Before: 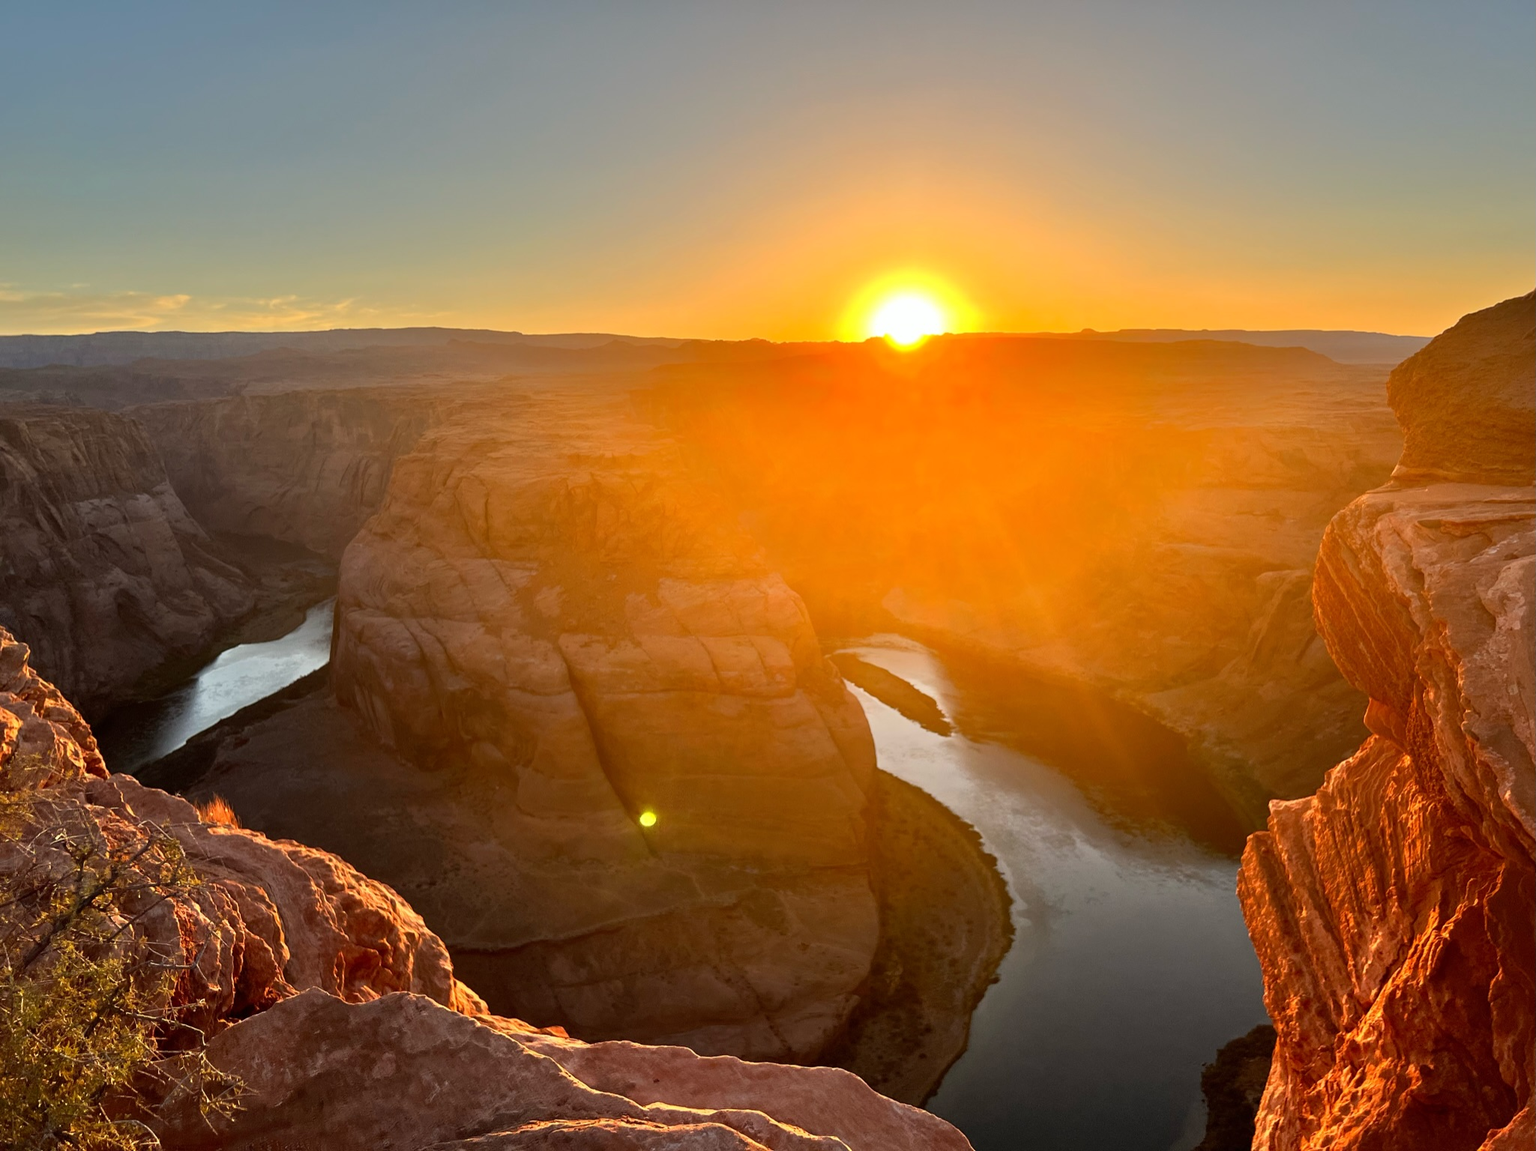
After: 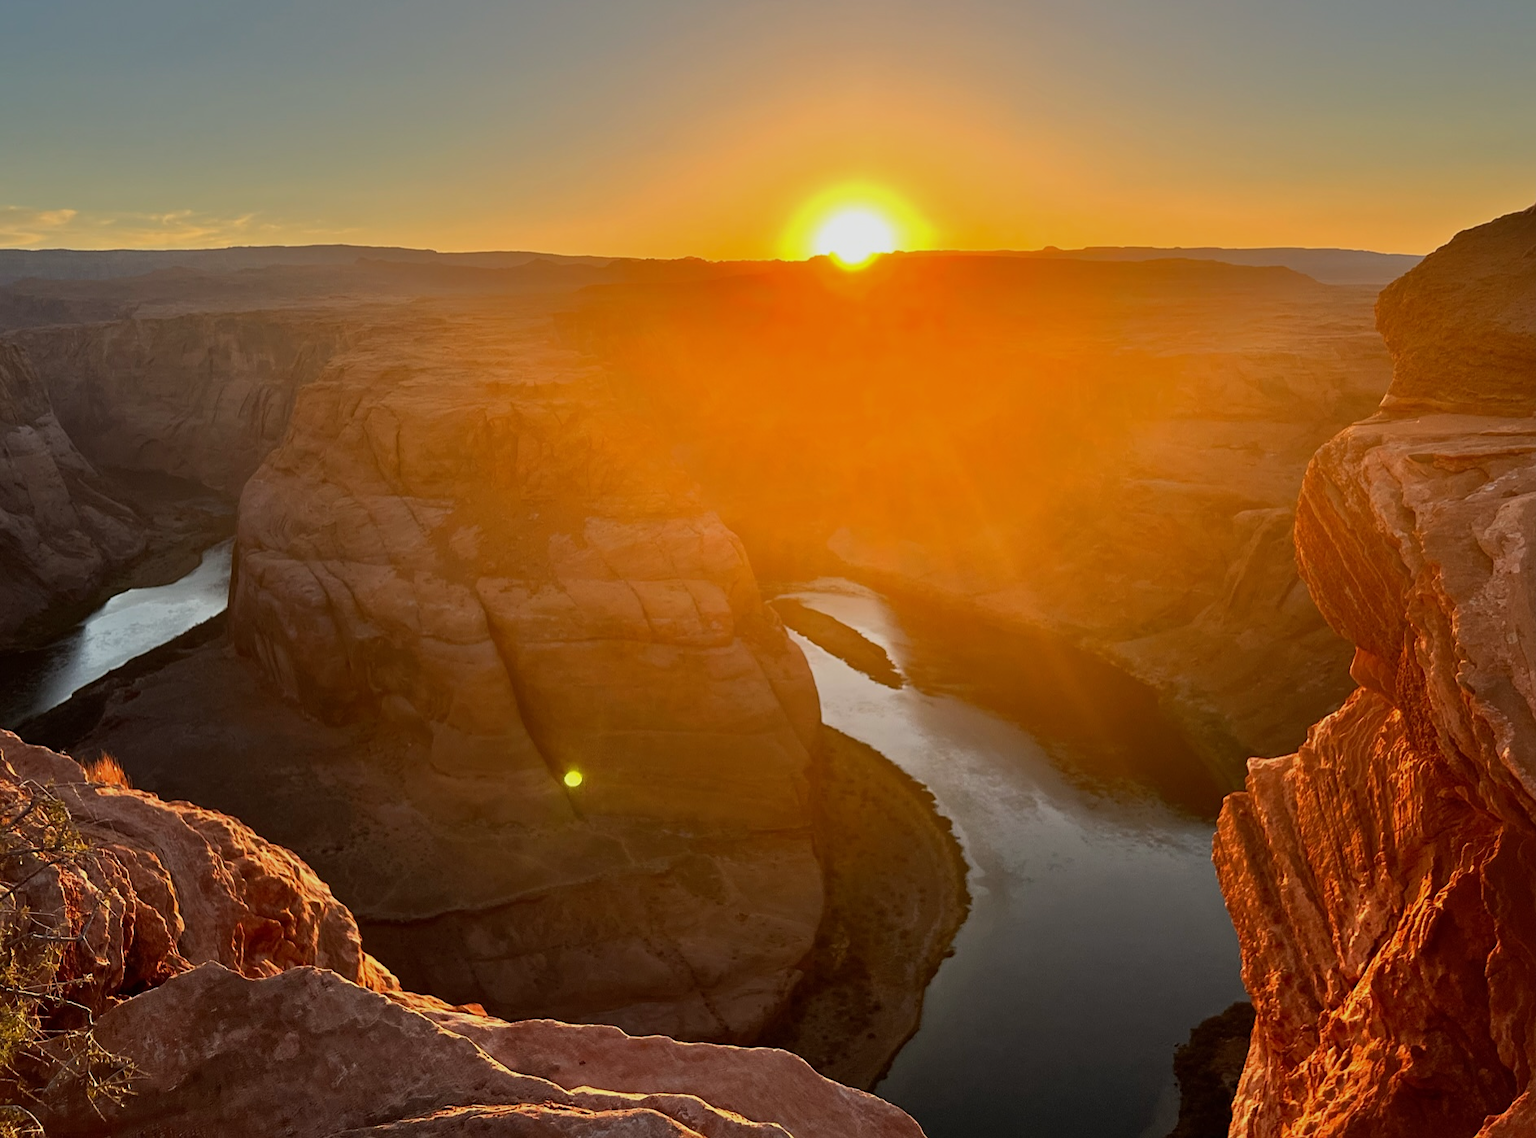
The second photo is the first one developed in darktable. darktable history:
crop and rotate: left 7.817%, top 8.876%
color calibration: gray › normalize channels true, illuminant same as pipeline (D50), adaptation XYZ, x 0.346, y 0.358, temperature 5009.51 K, gamut compression 0.004
exposure: exposure -0.373 EV, compensate exposure bias true, compensate highlight preservation false
sharpen: amount 0.207
